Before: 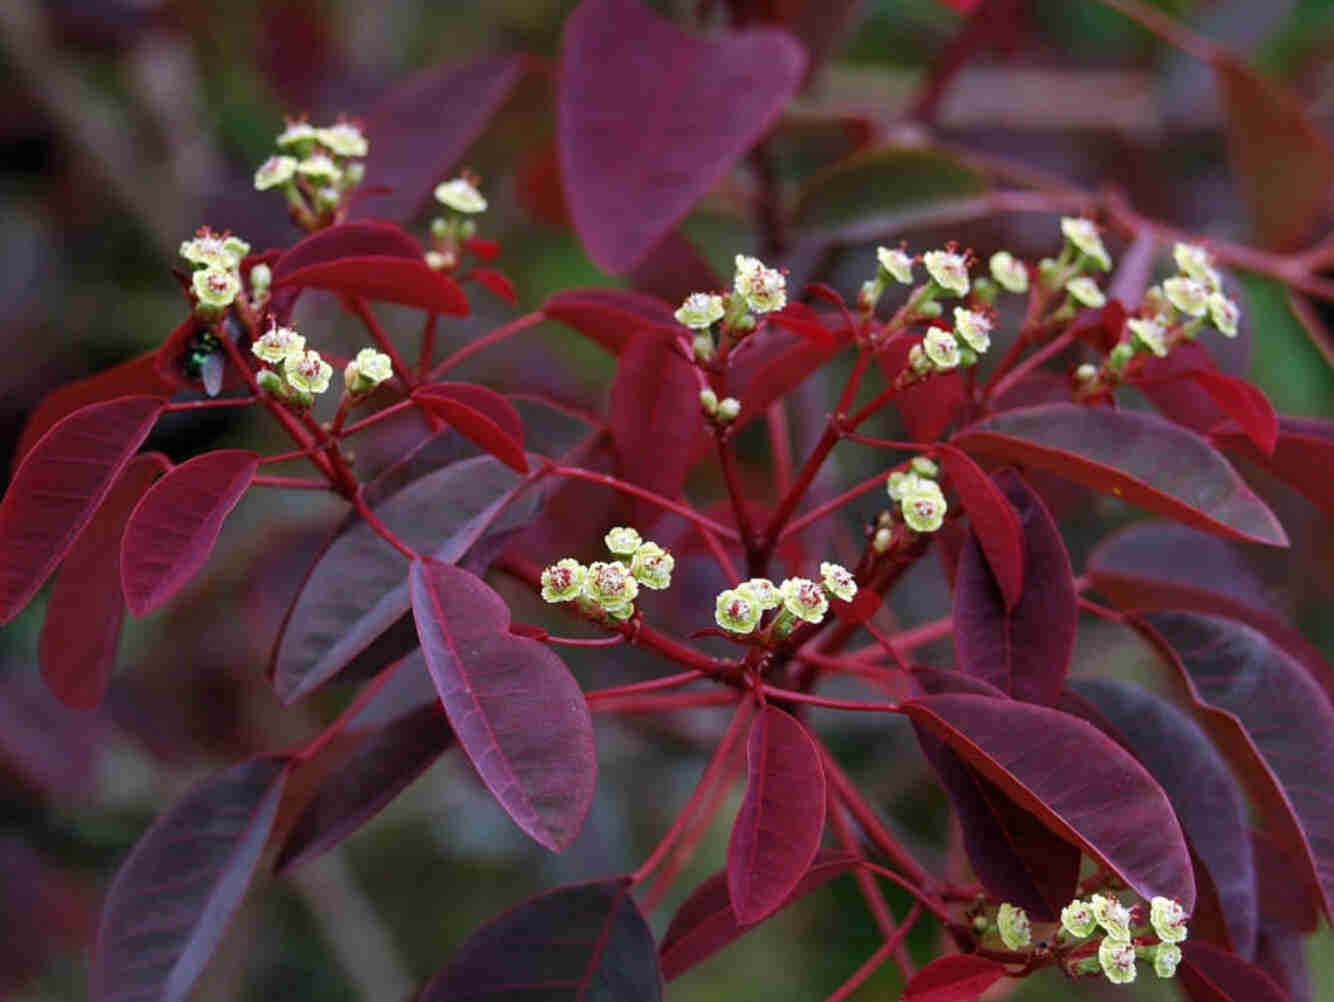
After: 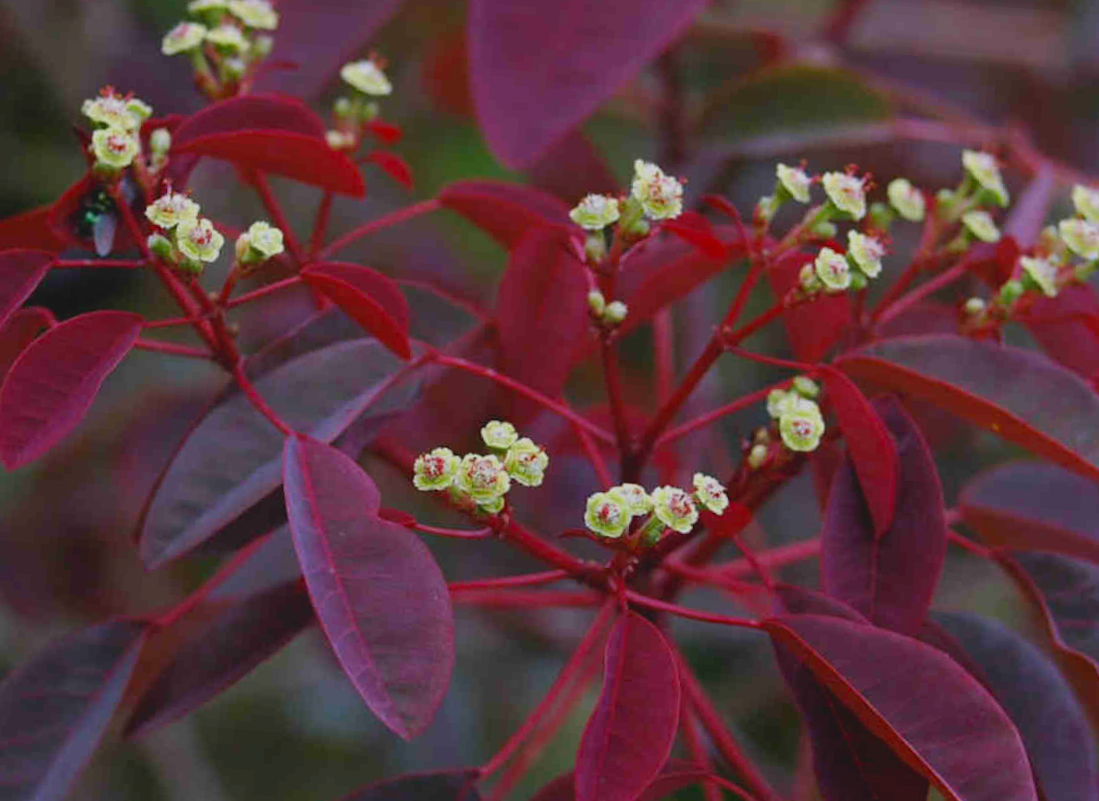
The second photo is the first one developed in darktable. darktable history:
crop and rotate: angle -3.27°, left 5.211%, top 5.211%, right 4.607%, bottom 4.607%
rotate and perspective: rotation 1.57°, crop left 0.018, crop right 0.982, crop top 0.039, crop bottom 0.961
local contrast: detail 70%
